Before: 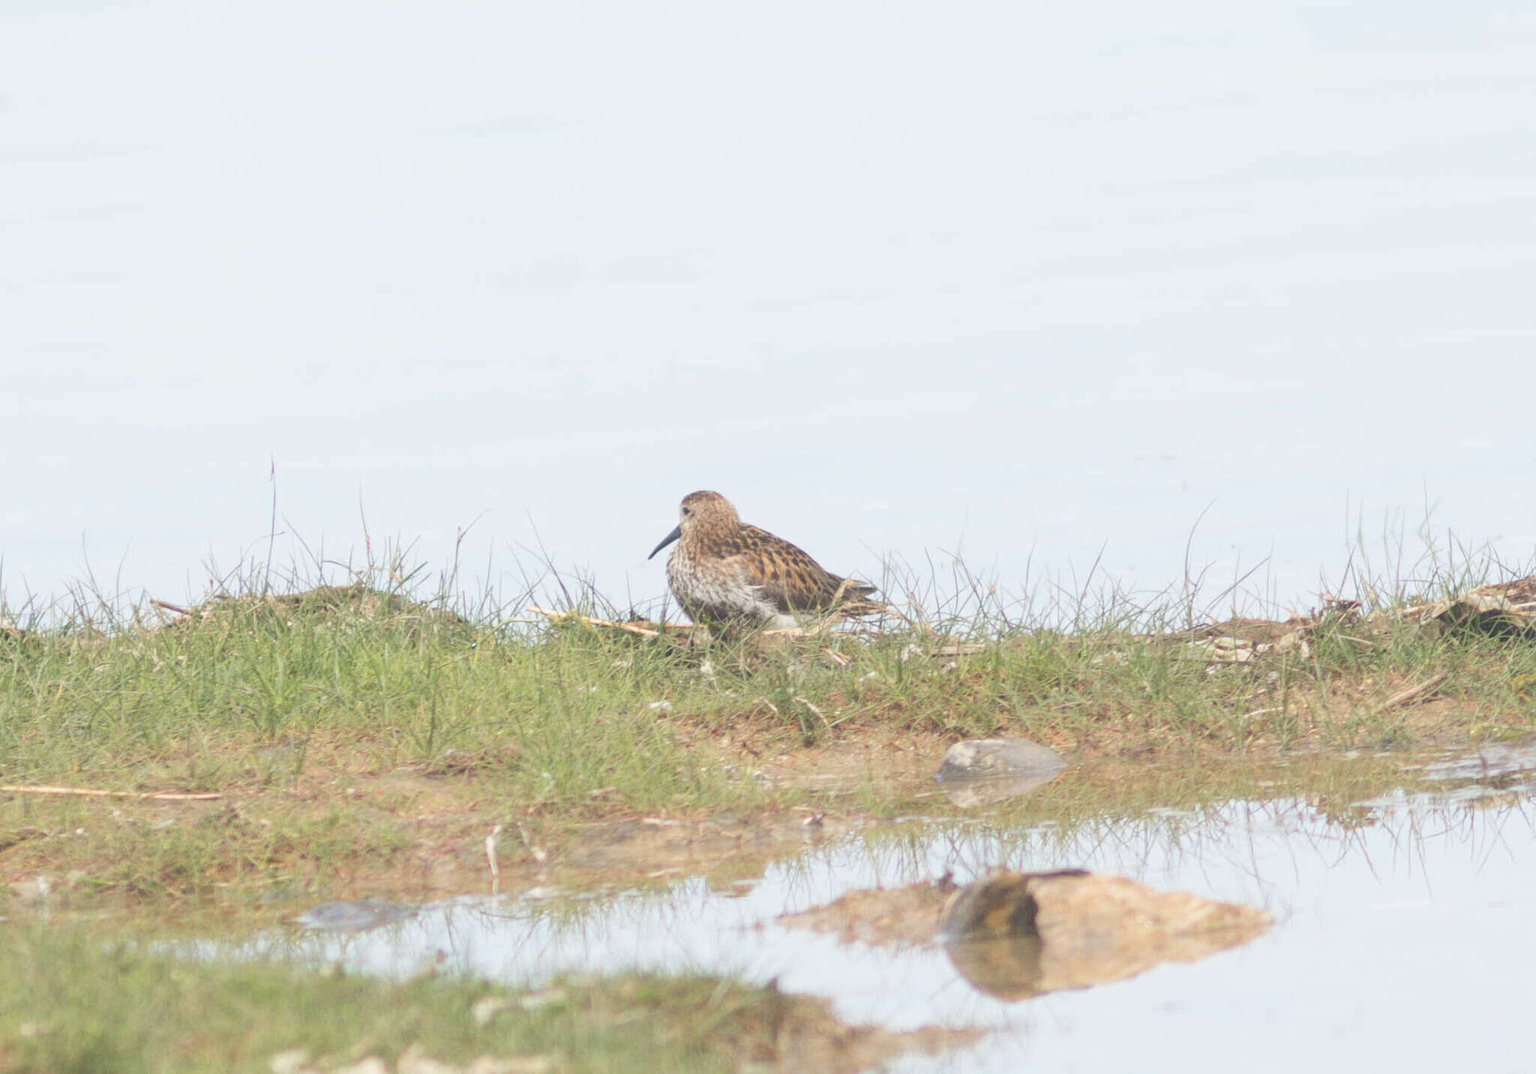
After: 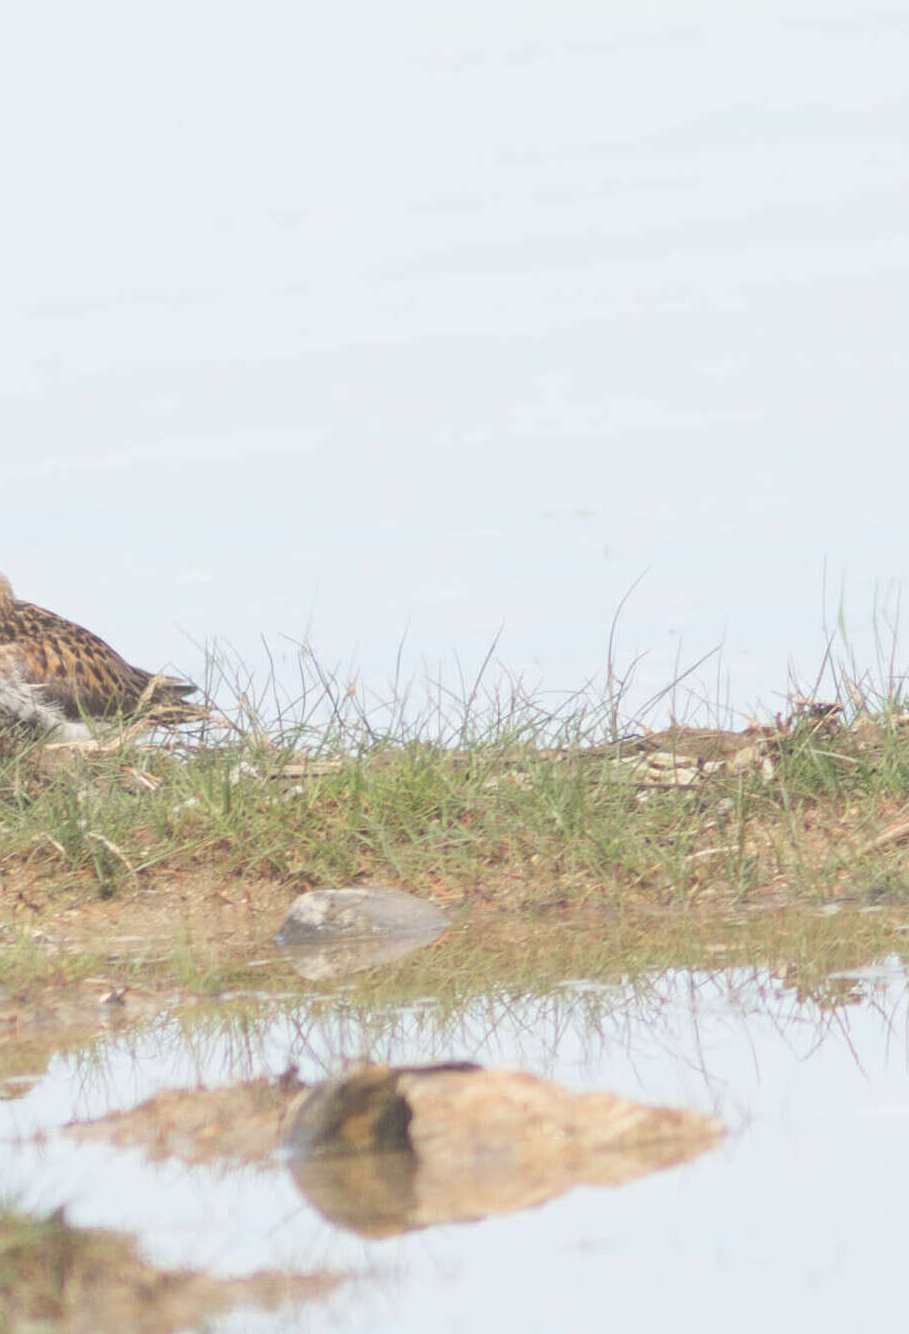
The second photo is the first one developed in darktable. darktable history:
crop: left 47.484%, top 6.829%, right 8.096%
